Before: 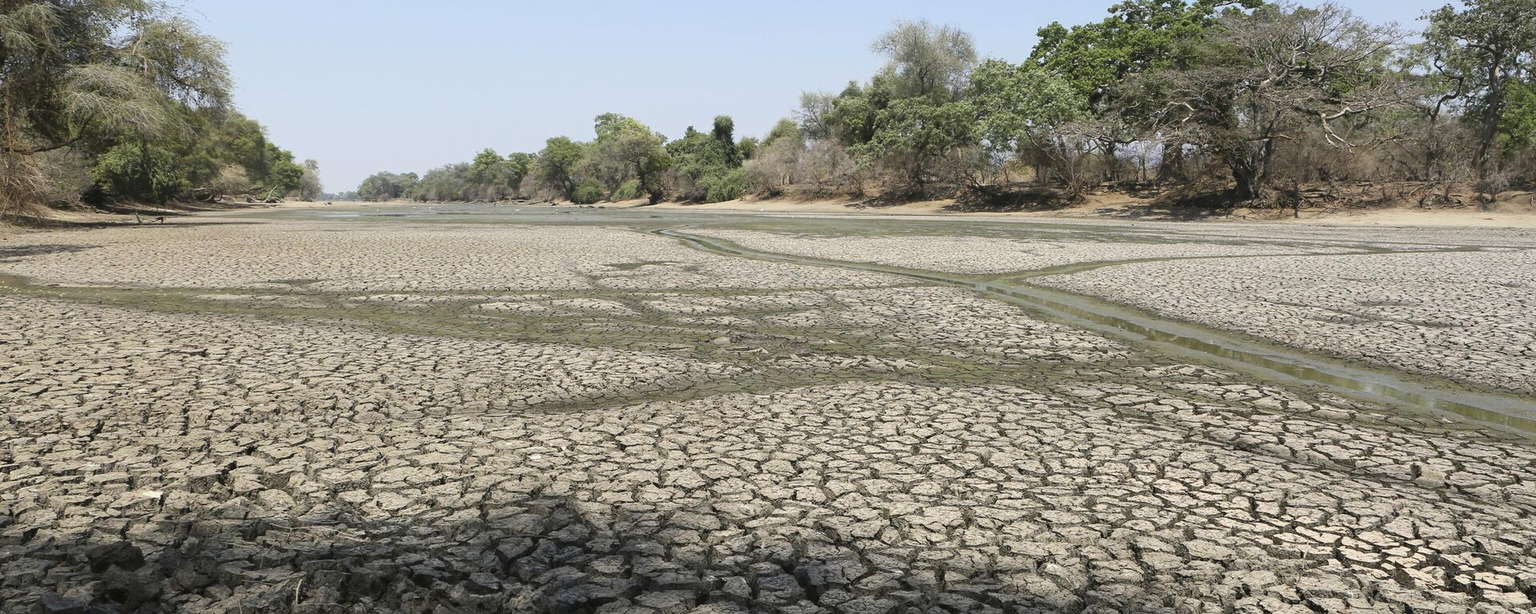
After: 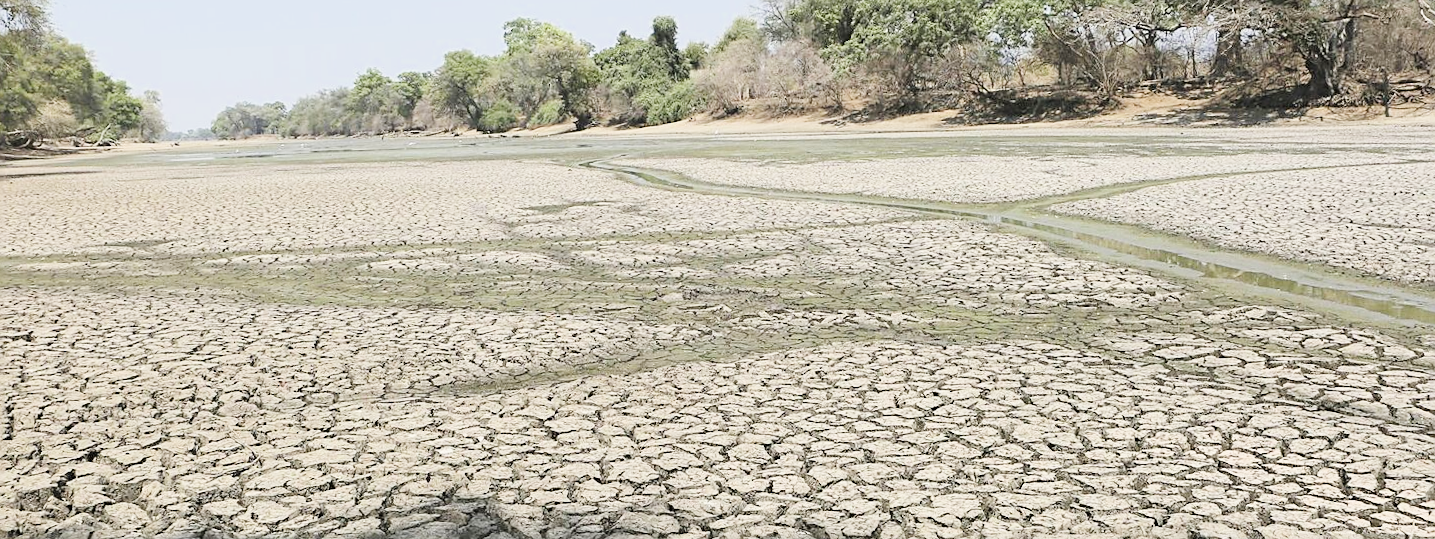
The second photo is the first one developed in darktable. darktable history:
exposure: black level correction 0, exposure 1.3 EV, compensate exposure bias true, compensate highlight preservation false
sharpen: on, module defaults
contrast brightness saturation: contrast 0.01, saturation -0.05
rotate and perspective: rotation -2.12°, lens shift (vertical) 0.009, lens shift (horizontal) -0.008, automatic cropping original format, crop left 0.036, crop right 0.964, crop top 0.05, crop bottom 0.959
crop: left 9.712%, top 16.928%, right 10.845%, bottom 12.332%
filmic rgb: black relative exposure -7.65 EV, white relative exposure 4.56 EV, hardness 3.61
